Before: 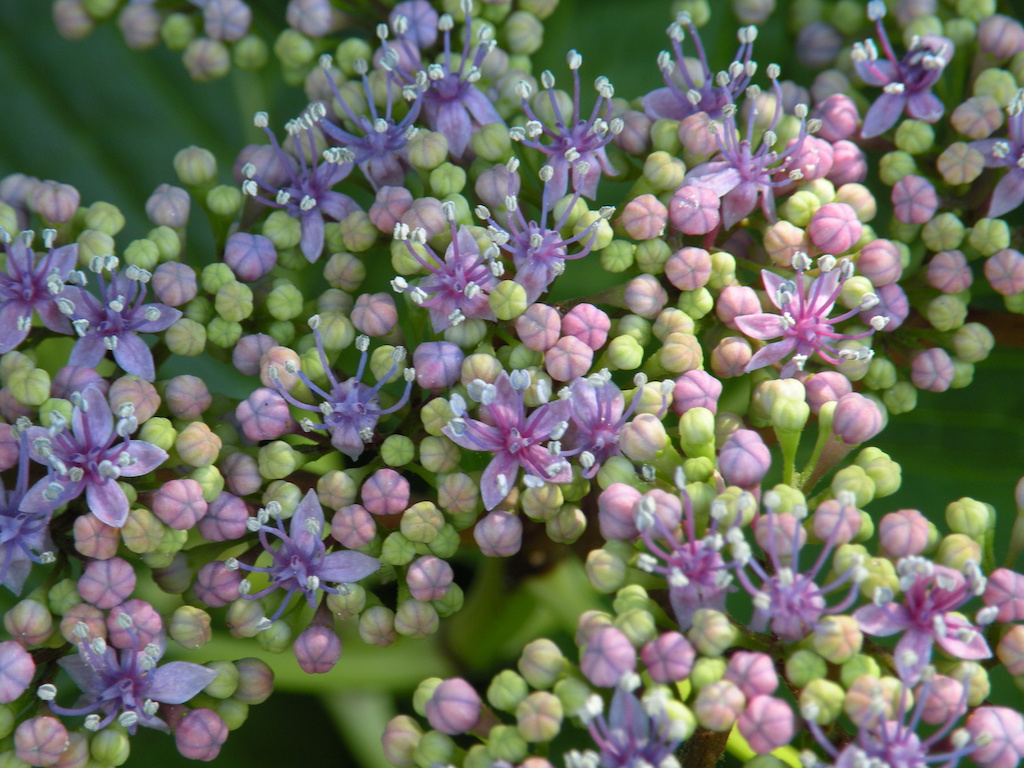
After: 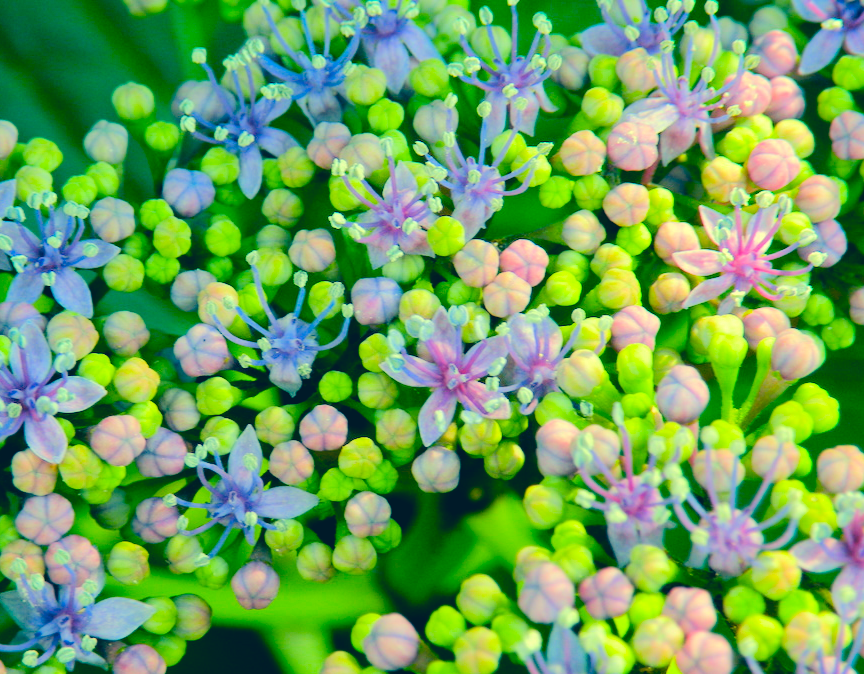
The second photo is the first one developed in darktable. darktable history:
crop: left 6.096%, top 8.369%, right 9.529%, bottom 3.821%
color balance rgb: power › hue 329.08°, global offset › luminance -0.486%, linear chroma grading › global chroma 8.815%, perceptual saturation grading › global saturation 33.067%
tone equalizer: -7 EV 0.155 EV, -6 EV 0.634 EV, -5 EV 1.16 EV, -4 EV 1.32 EV, -3 EV 1.15 EV, -2 EV 0.6 EV, -1 EV 0.152 EV, edges refinement/feathering 500, mask exposure compensation -1.57 EV, preserve details no
color correction: highlights a* -16.24, highlights b* 39.97, shadows a* -39.9, shadows b* -25.63
exposure: black level correction 0, compensate highlight preservation false
